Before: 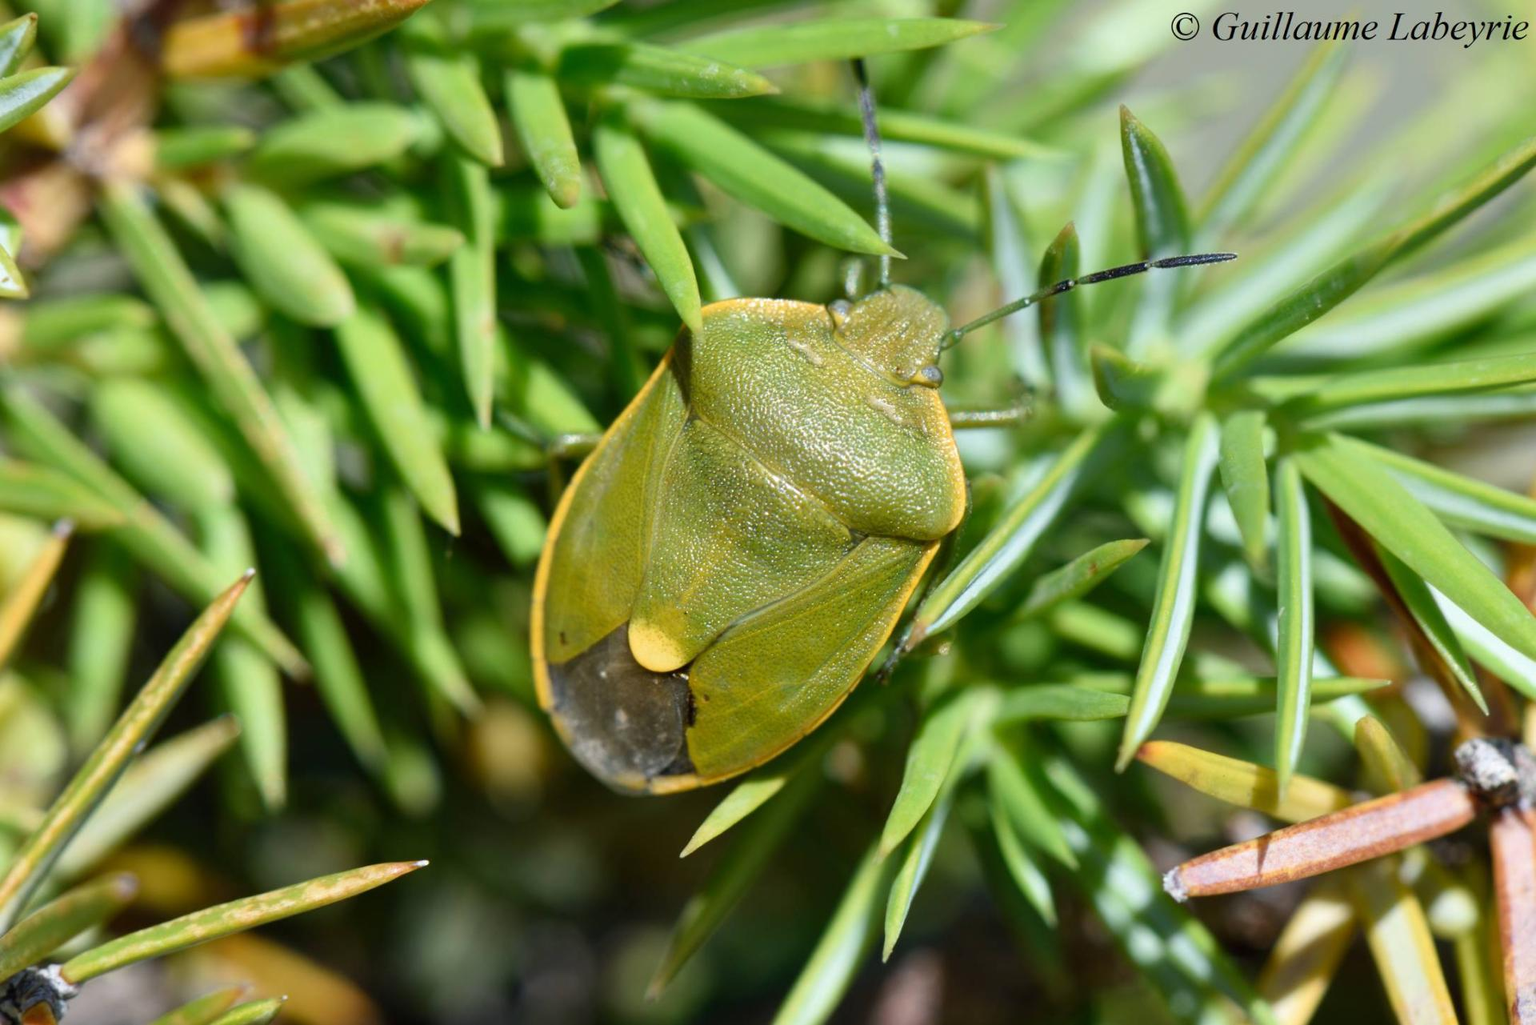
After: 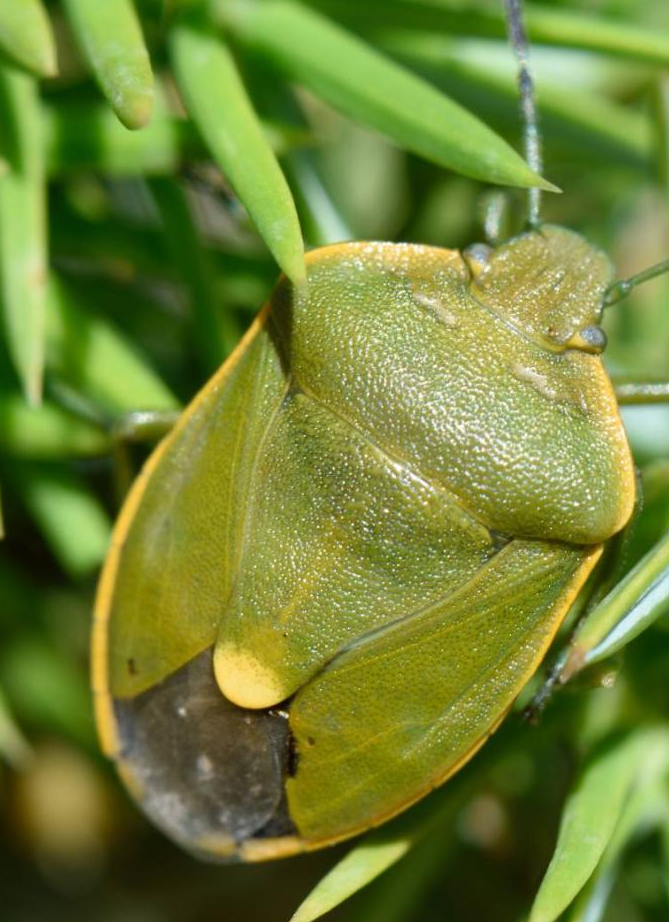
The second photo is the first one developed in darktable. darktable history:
crop and rotate: left 29.814%, top 10.263%, right 35.306%, bottom 17.76%
